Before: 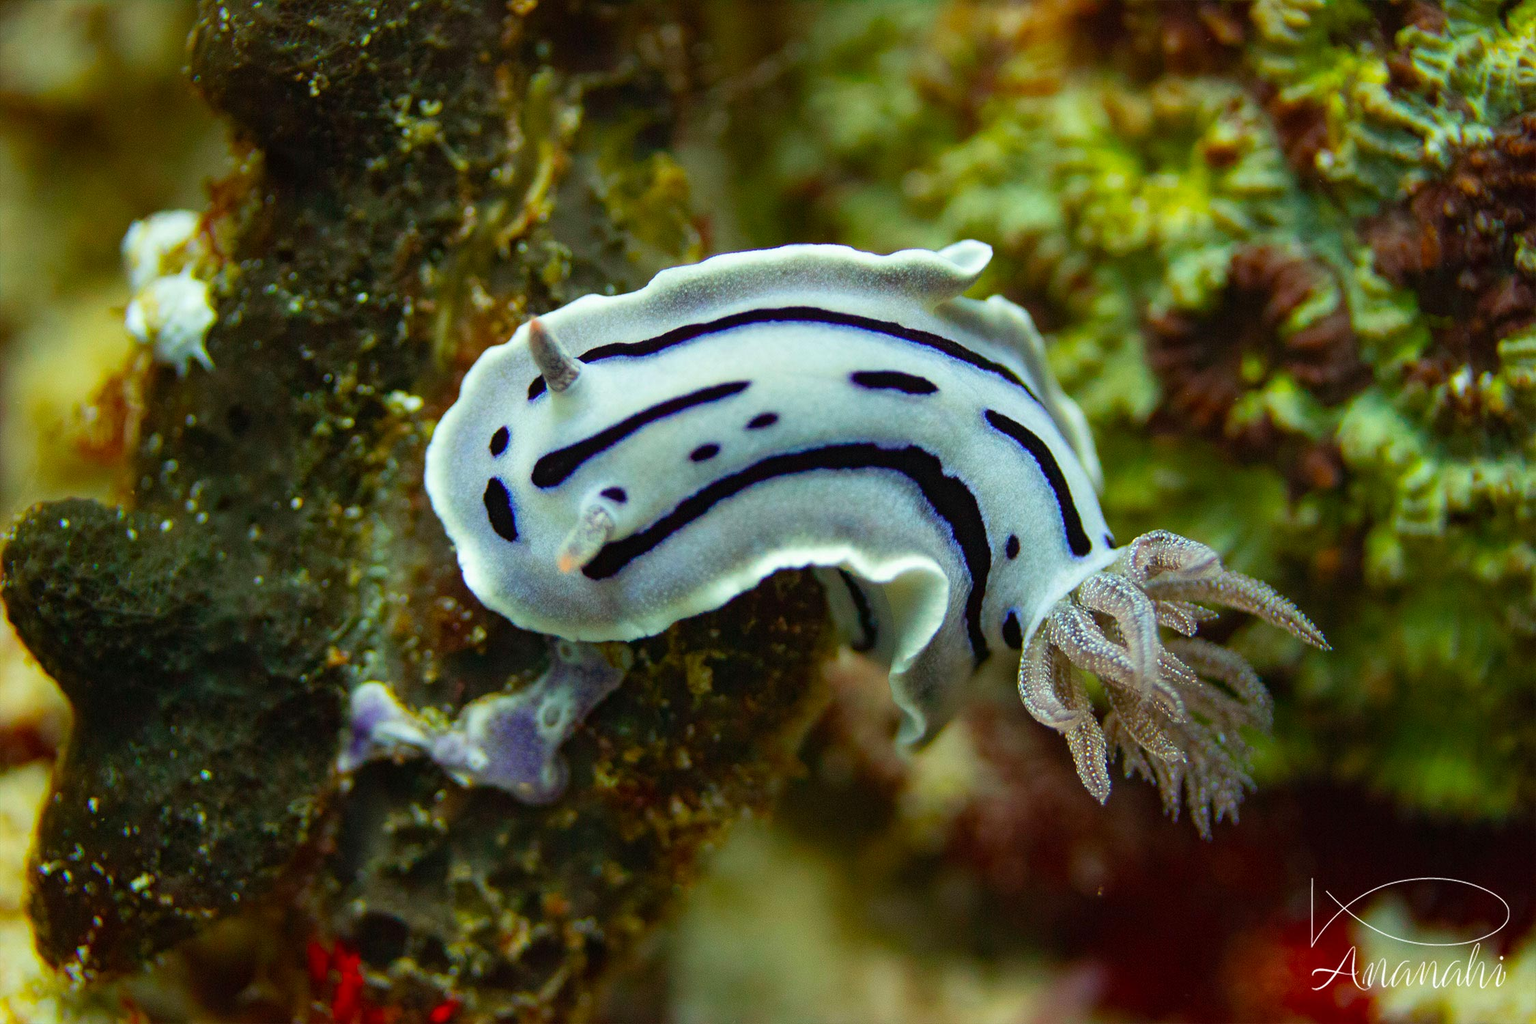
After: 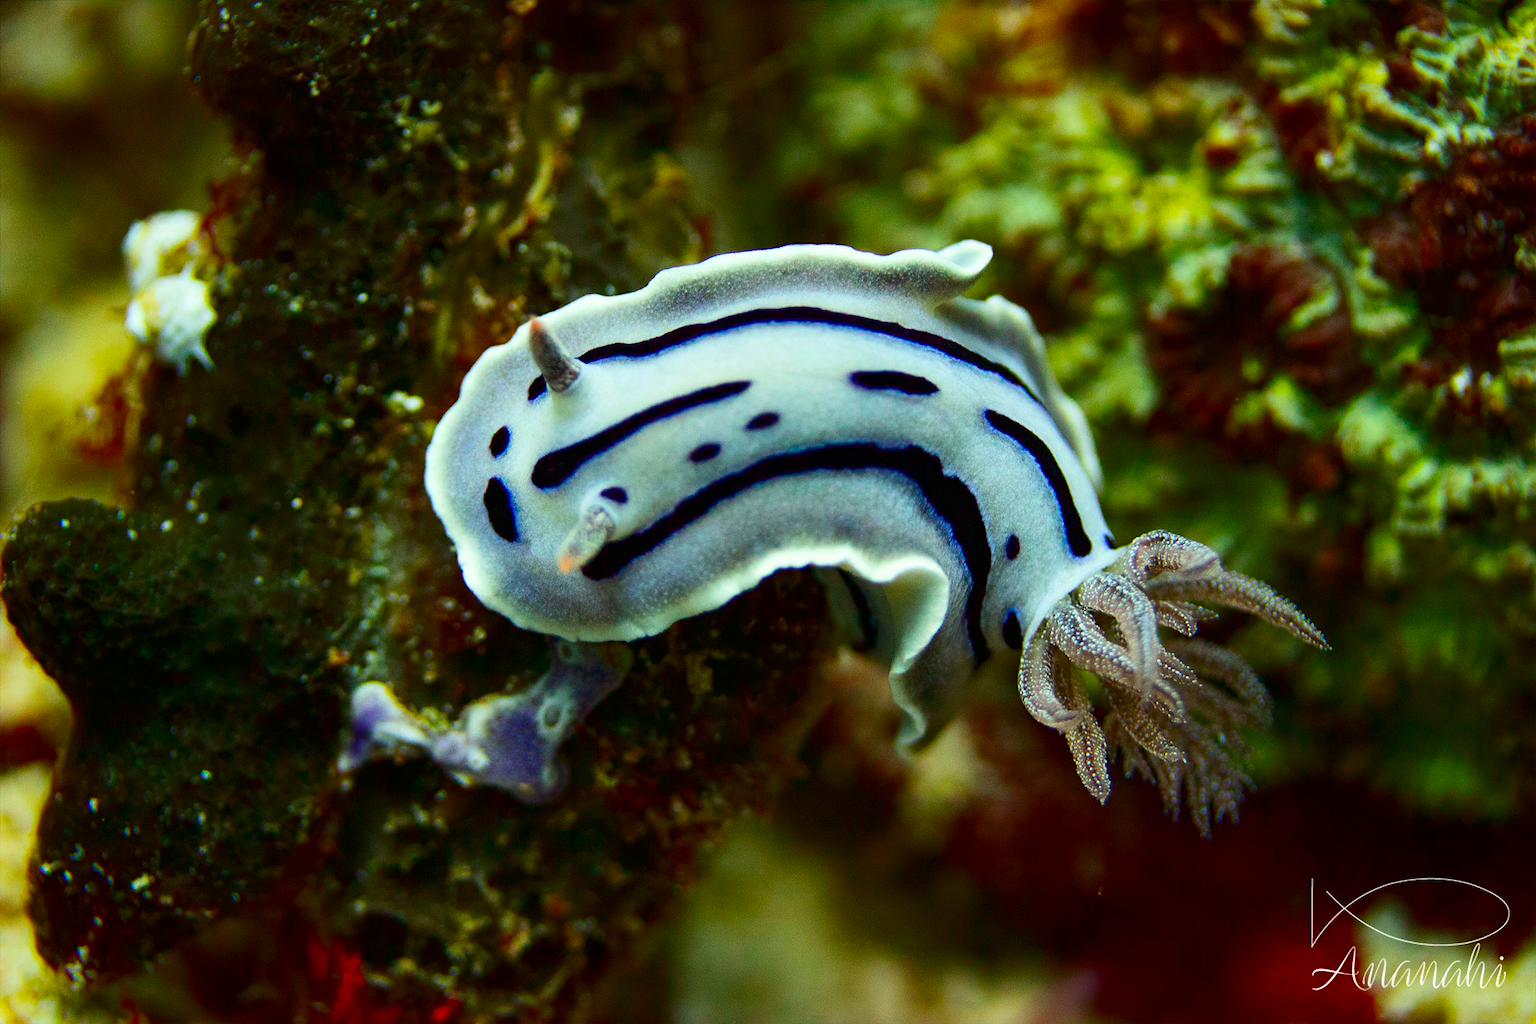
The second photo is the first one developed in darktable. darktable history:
contrast brightness saturation: contrast 0.187, brightness -0.115, saturation 0.206
